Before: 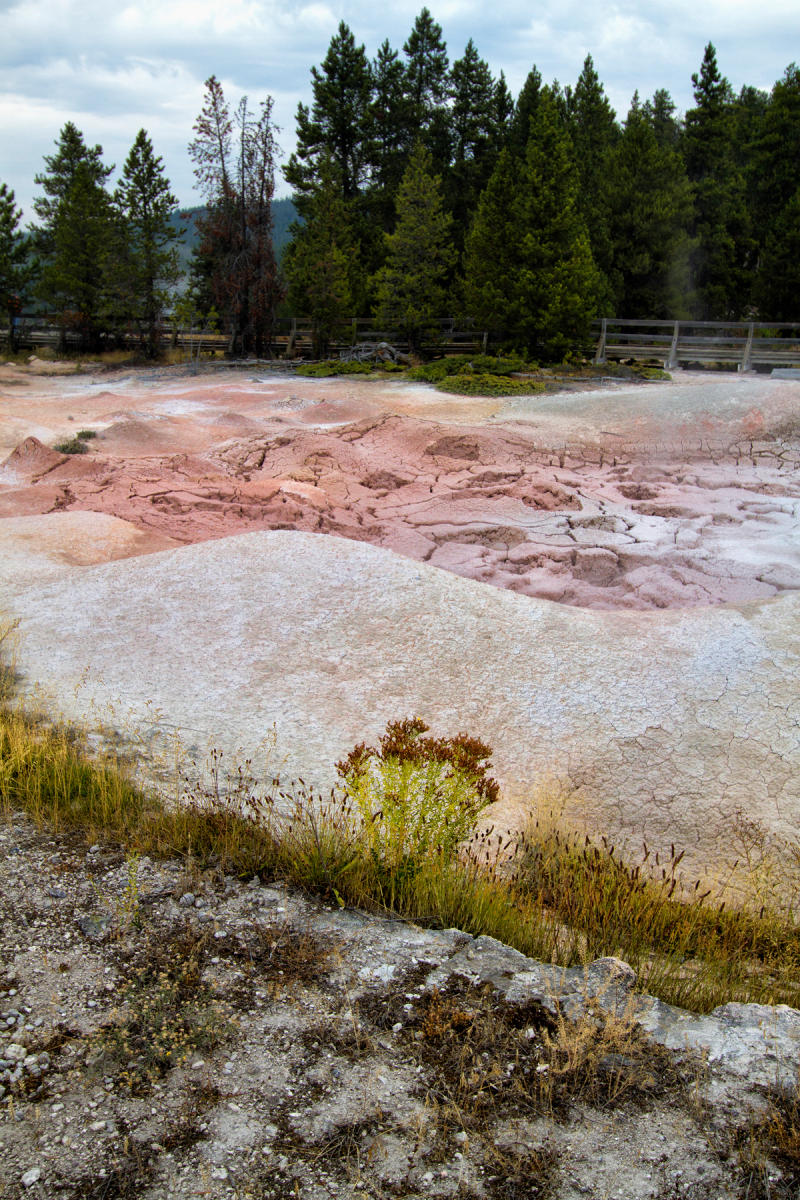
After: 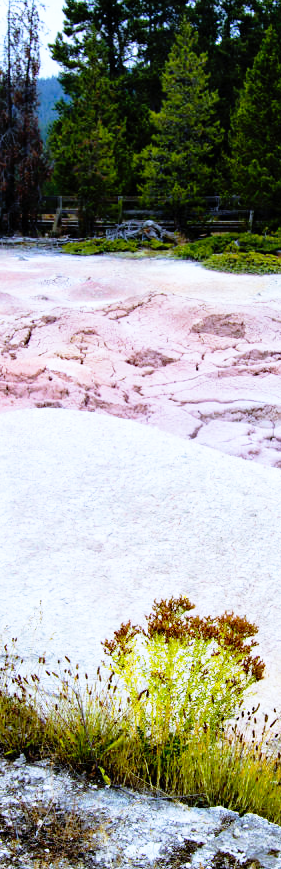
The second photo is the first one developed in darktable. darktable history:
crop and rotate: left 29.476%, top 10.214%, right 35.32%, bottom 17.333%
white balance: red 0.871, blue 1.249
base curve: curves: ch0 [(0, 0) (0.012, 0.01) (0.073, 0.168) (0.31, 0.711) (0.645, 0.957) (1, 1)], preserve colors none
